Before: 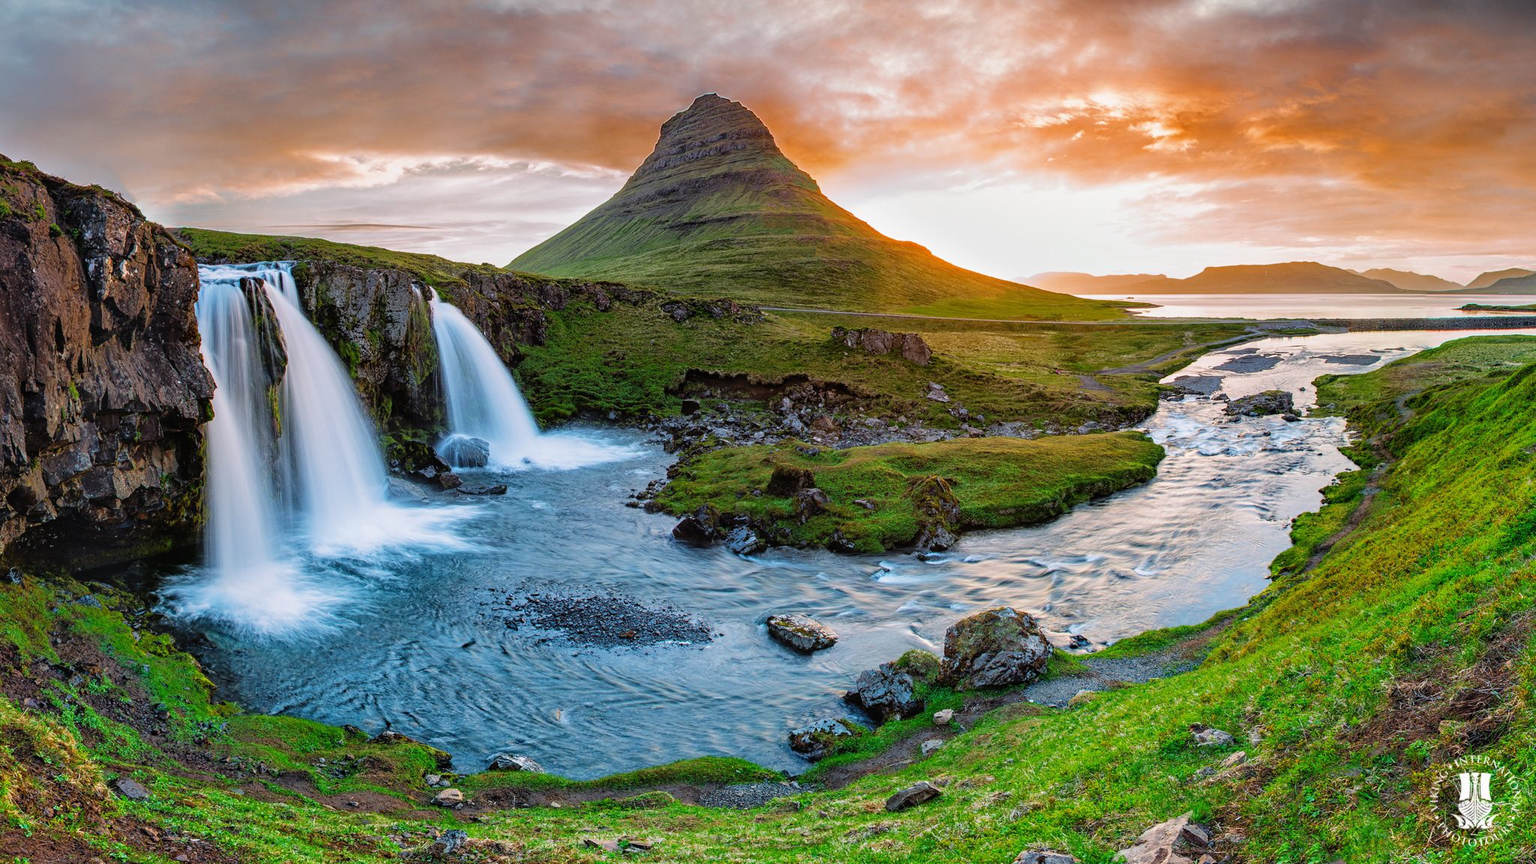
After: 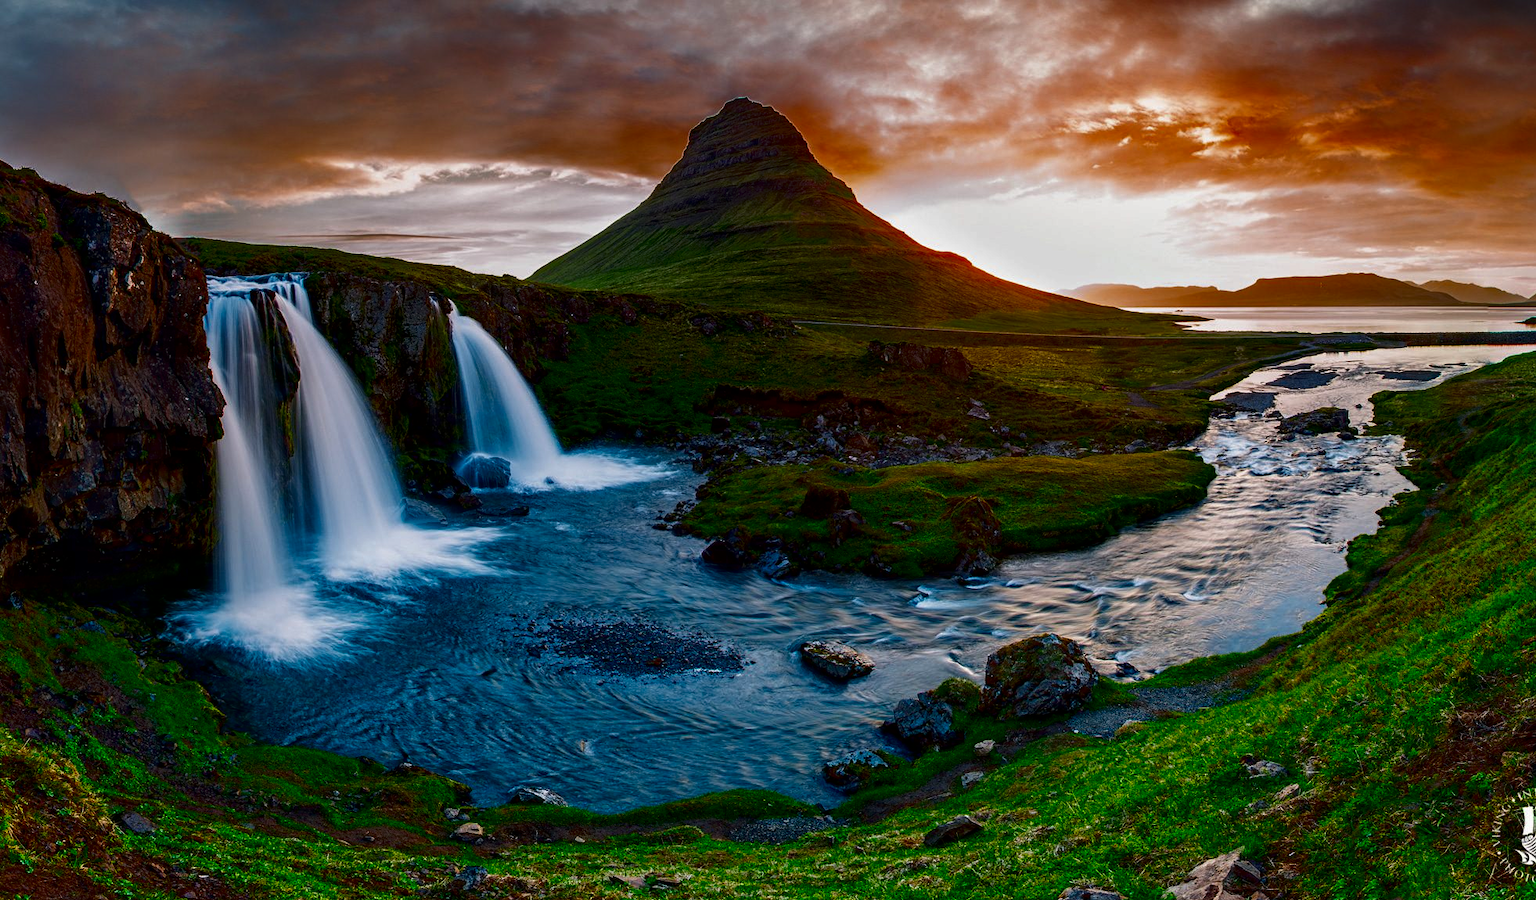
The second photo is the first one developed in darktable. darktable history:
crop: right 4.126%, bottom 0.031%
contrast brightness saturation: contrast 0.09, brightness -0.59, saturation 0.17
